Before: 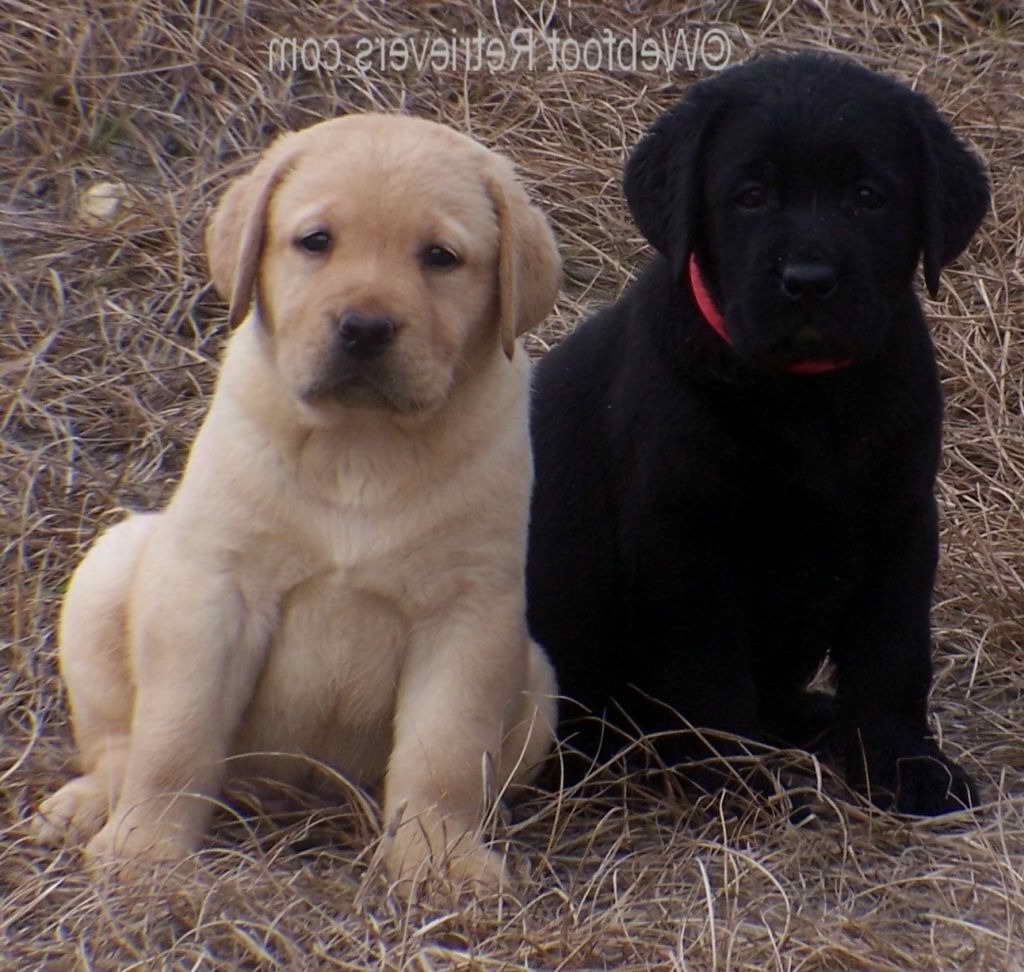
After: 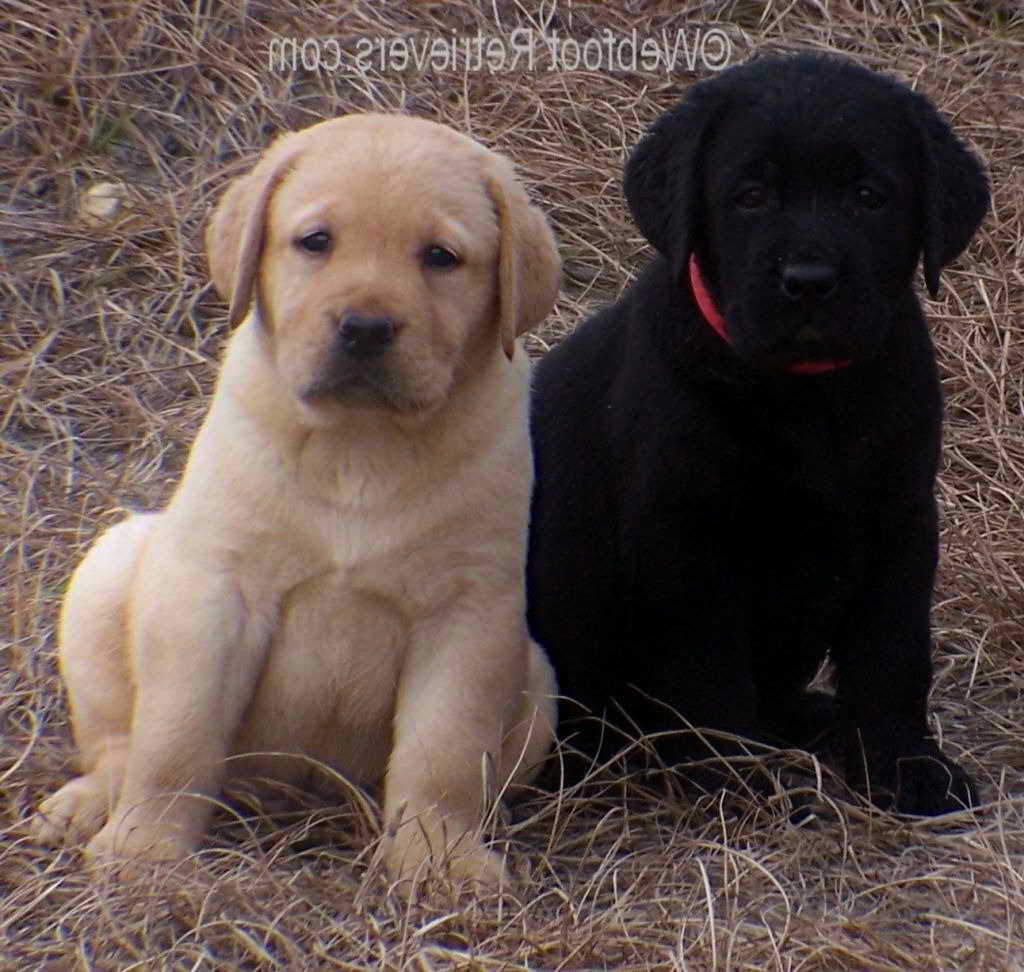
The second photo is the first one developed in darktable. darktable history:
bloom: threshold 82.5%, strength 16.25%
haze removal: compatibility mode true, adaptive false
